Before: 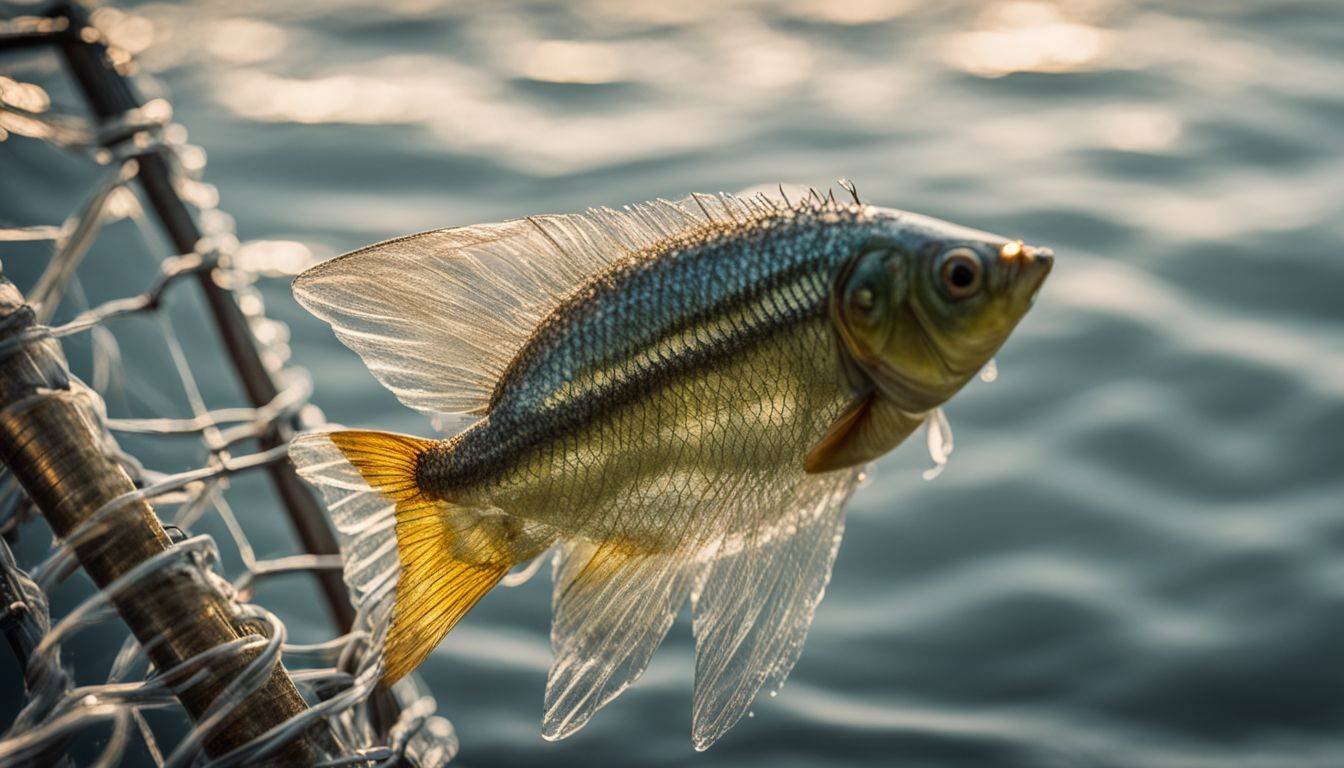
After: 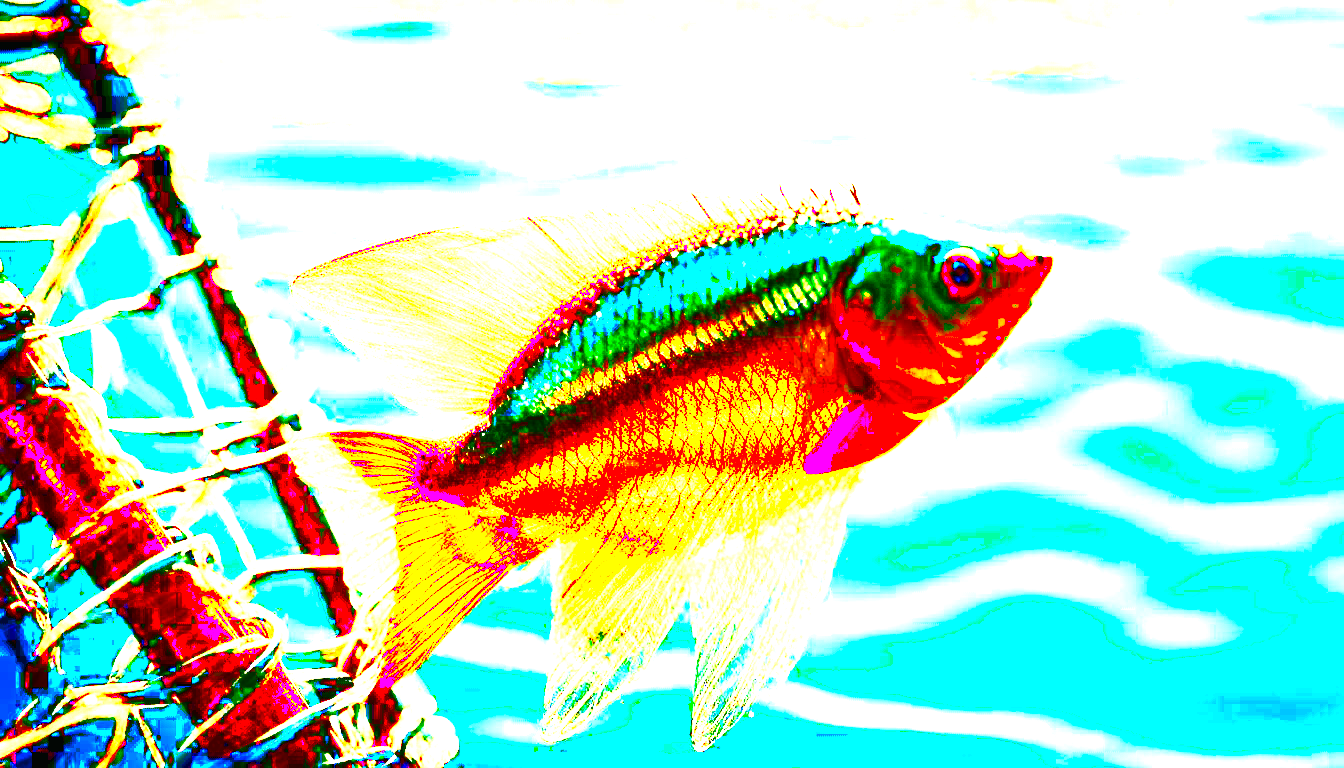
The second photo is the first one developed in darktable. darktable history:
tone curve: curves: ch0 [(0, 0.013) (0.129, 0.1) (0.327, 0.382) (0.489, 0.573) (0.66, 0.748) (0.858, 0.926) (1, 0.977)]; ch1 [(0, 0) (0.353, 0.344) (0.45, 0.46) (0.498, 0.495) (0.521, 0.506) (0.563, 0.559) (0.592, 0.585) (0.657, 0.655) (1, 1)]; ch2 [(0, 0) (0.333, 0.346) (0.375, 0.375) (0.427, 0.44) (0.5, 0.501) (0.505, 0.499) (0.528, 0.533) (0.579, 0.61) (0.612, 0.644) (0.66, 0.715) (1, 1)], color space Lab, independent channels, preserve colors none
exposure: black level correction 0.1, exposure 3 EV, compensate highlight preservation false
